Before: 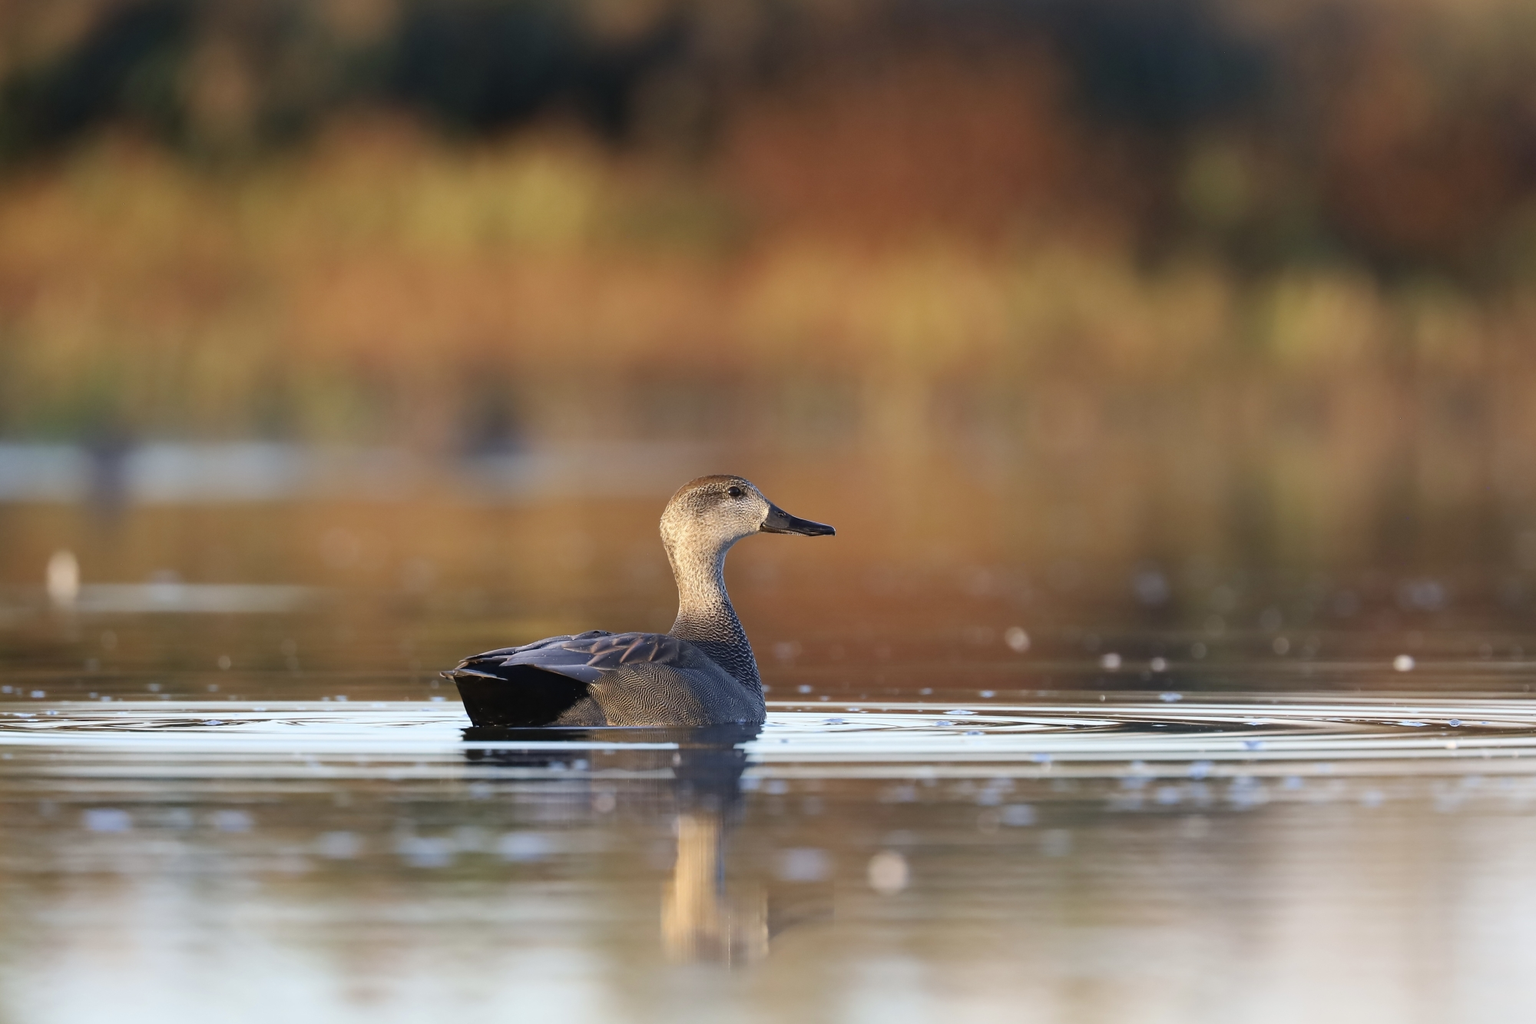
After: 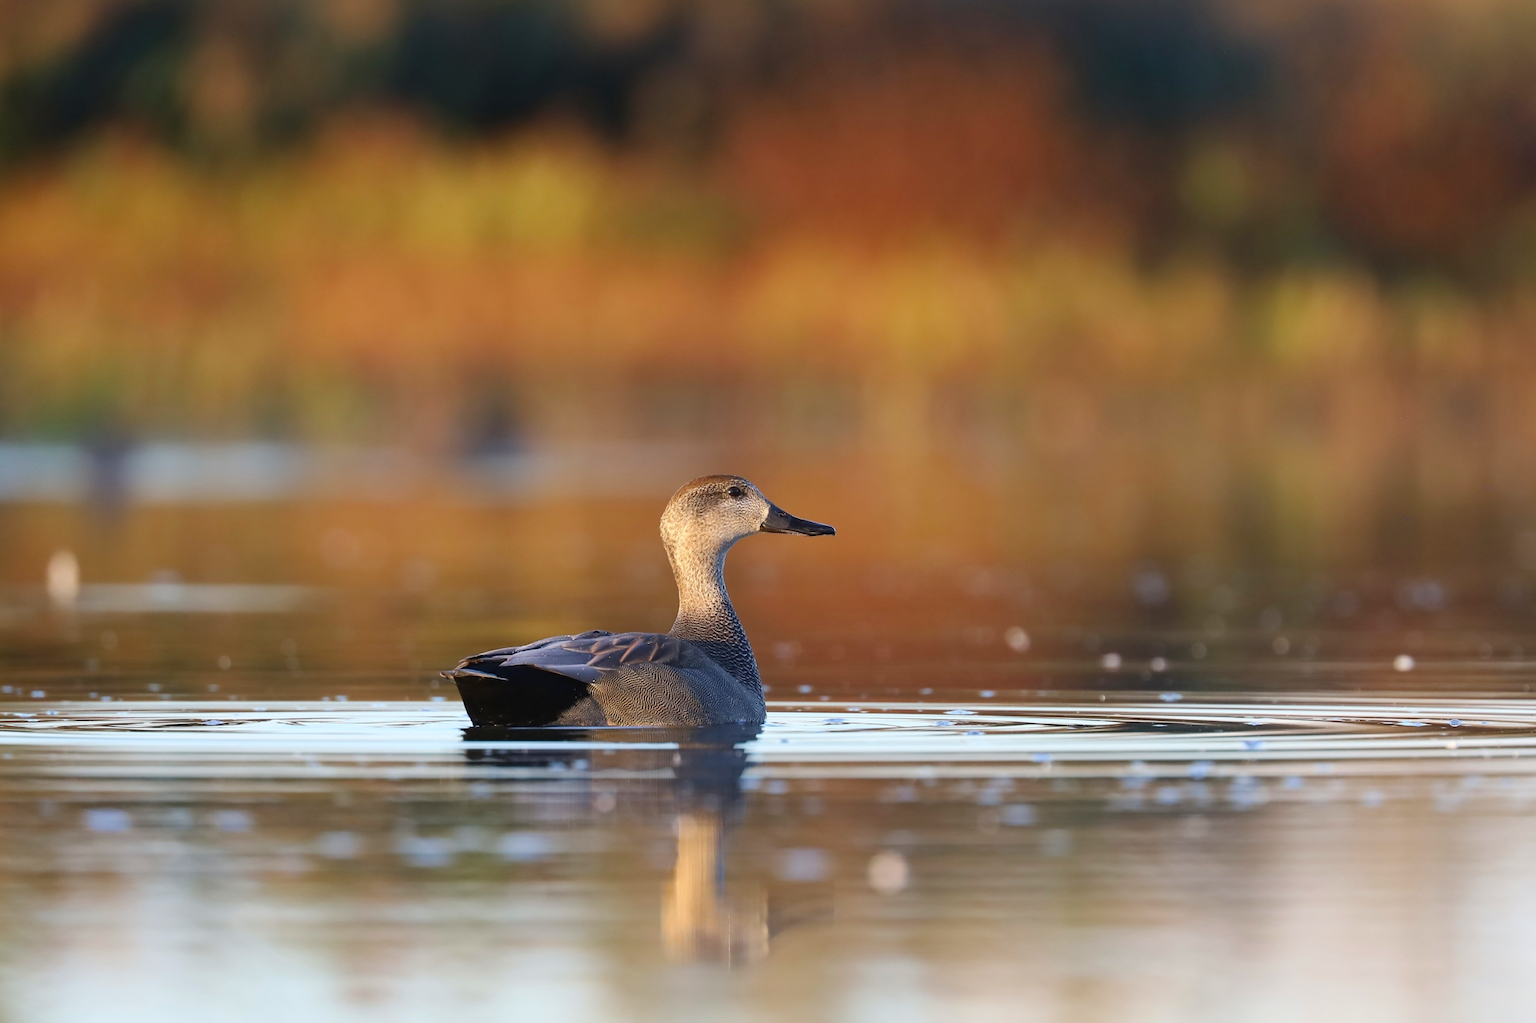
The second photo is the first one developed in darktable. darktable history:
color correction: highlights b* 0.03, saturation 1.14
